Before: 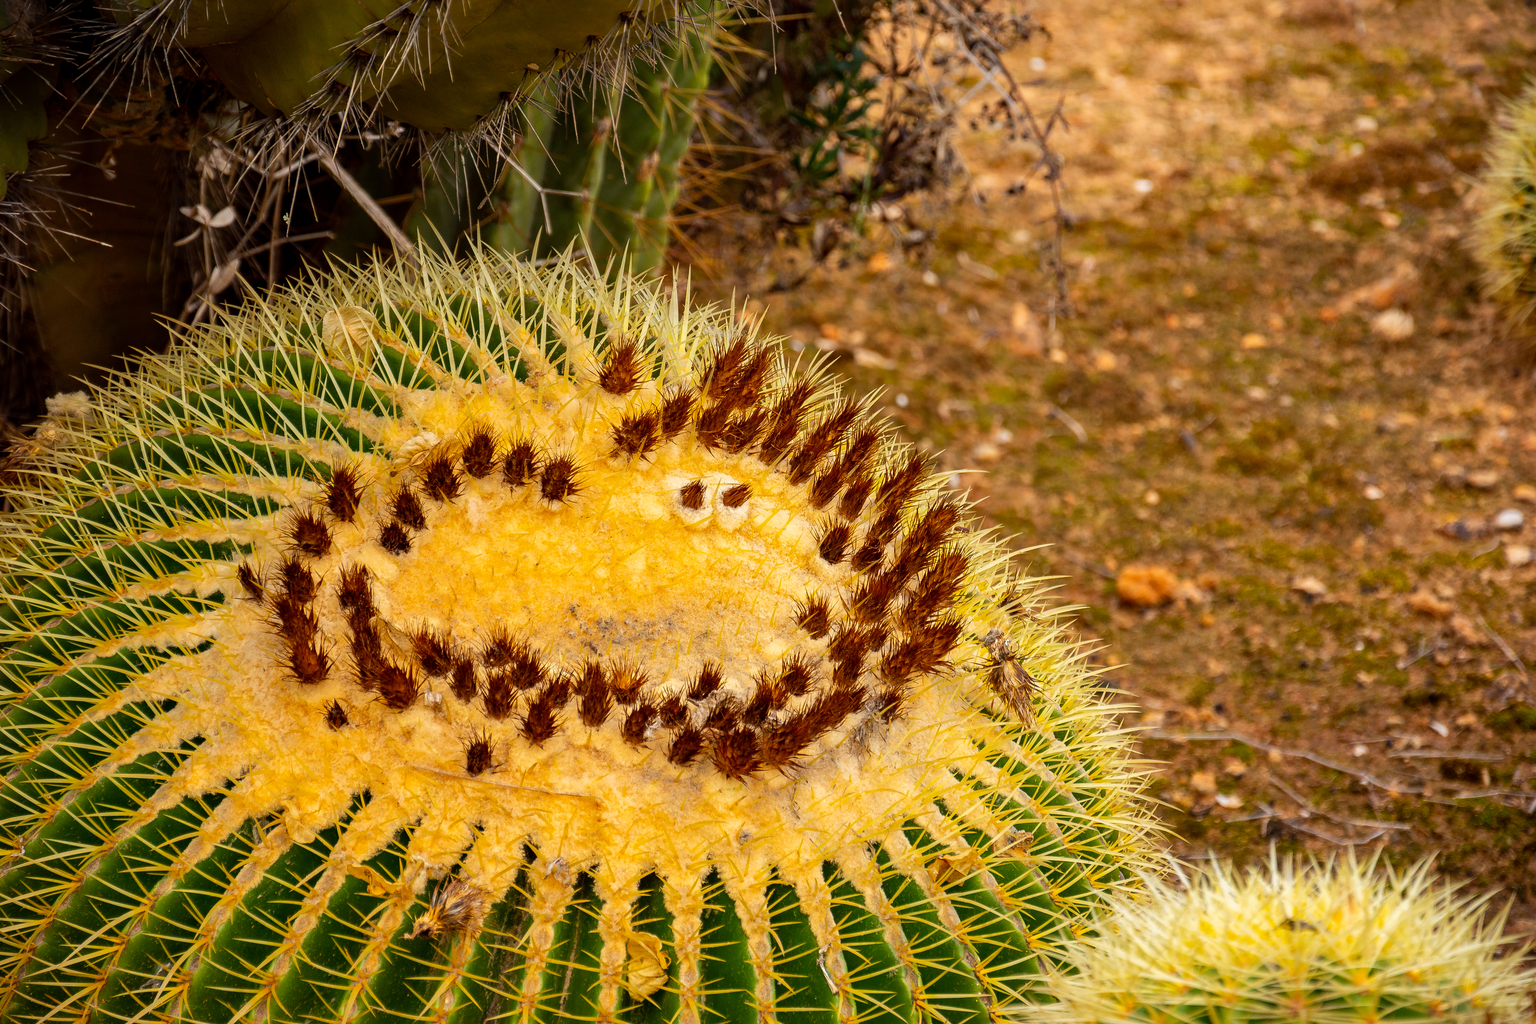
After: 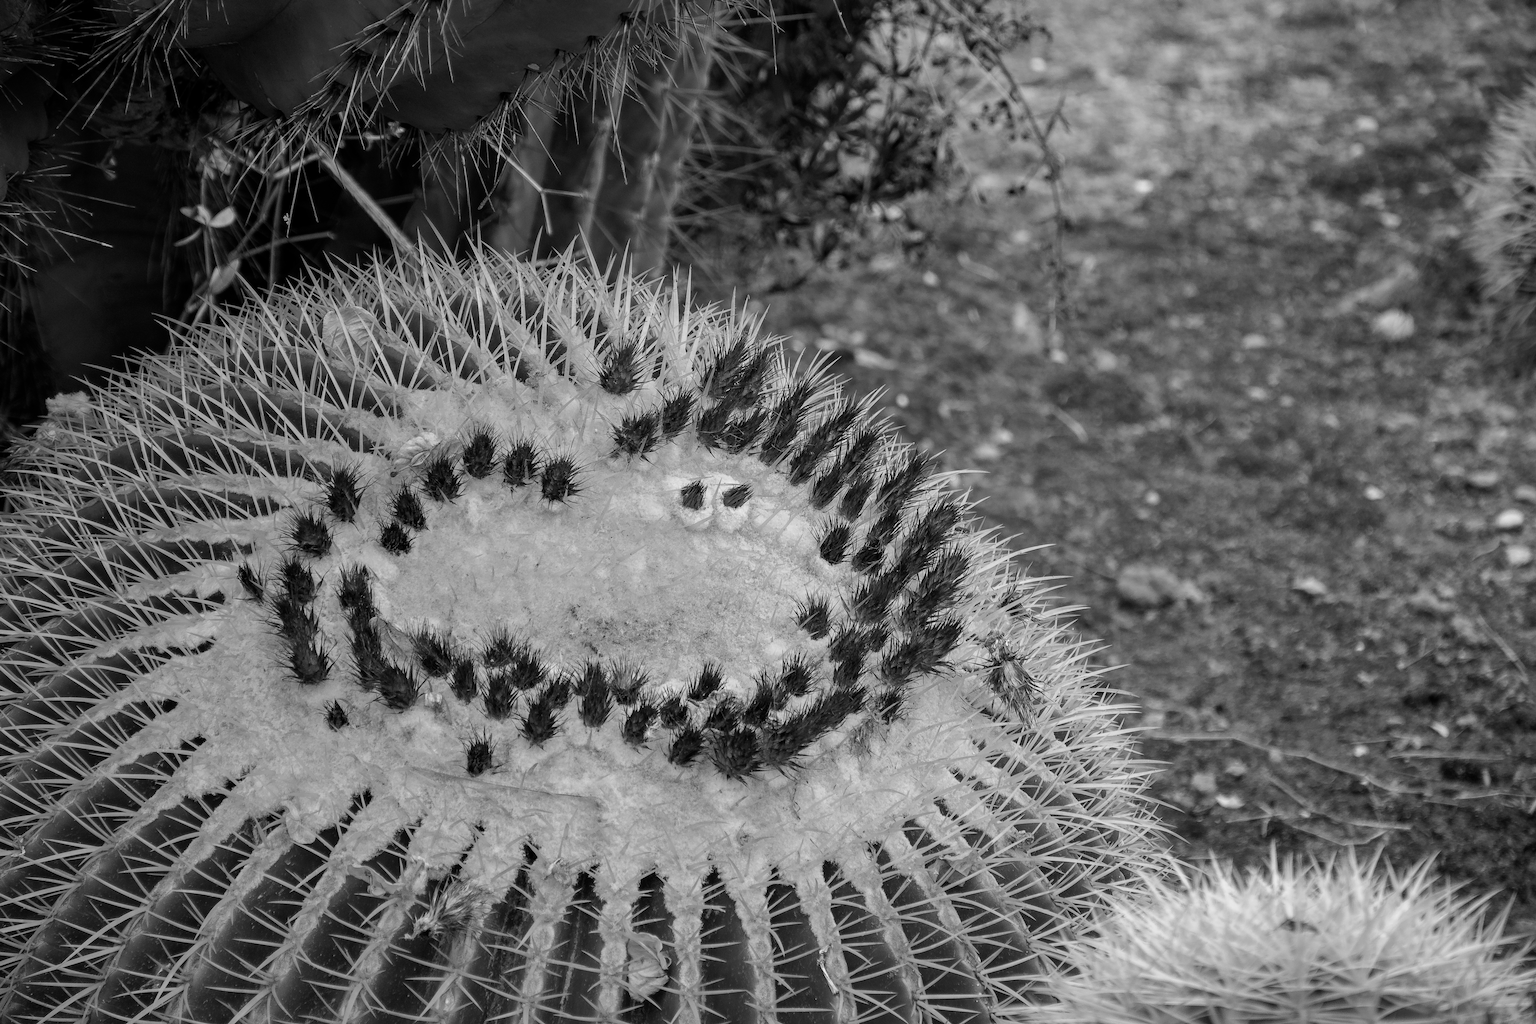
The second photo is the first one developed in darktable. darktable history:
color calibration: output gray [0.21, 0.42, 0.37, 0], illuminant as shot in camera, x 0.358, y 0.373, temperature 4628.91 K
